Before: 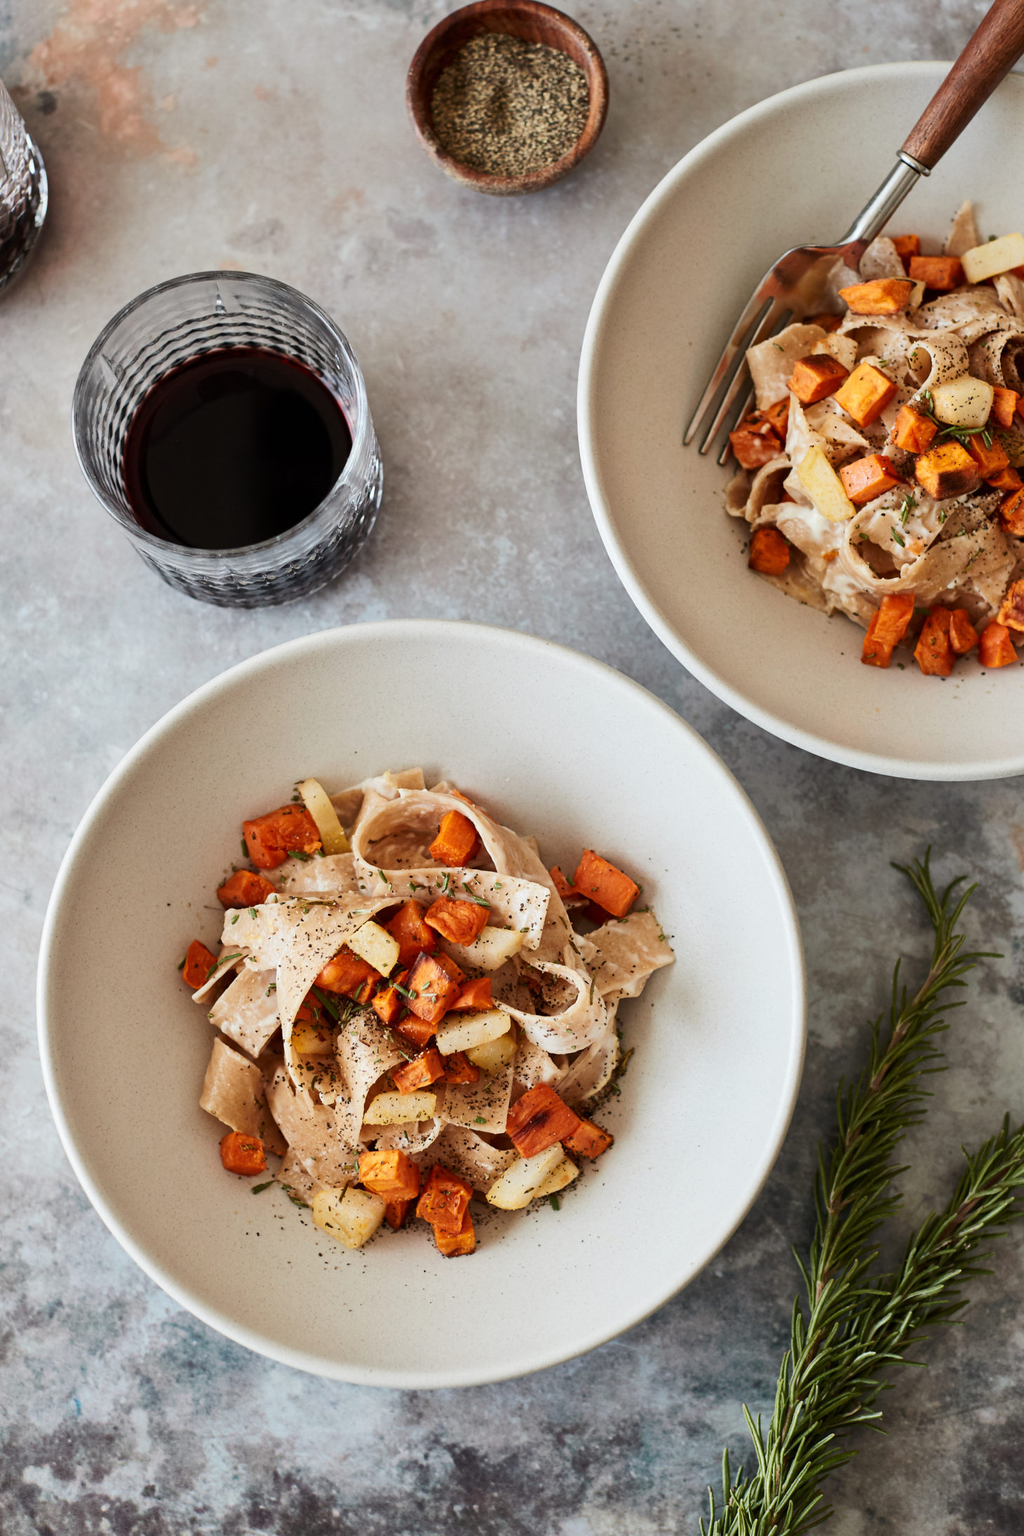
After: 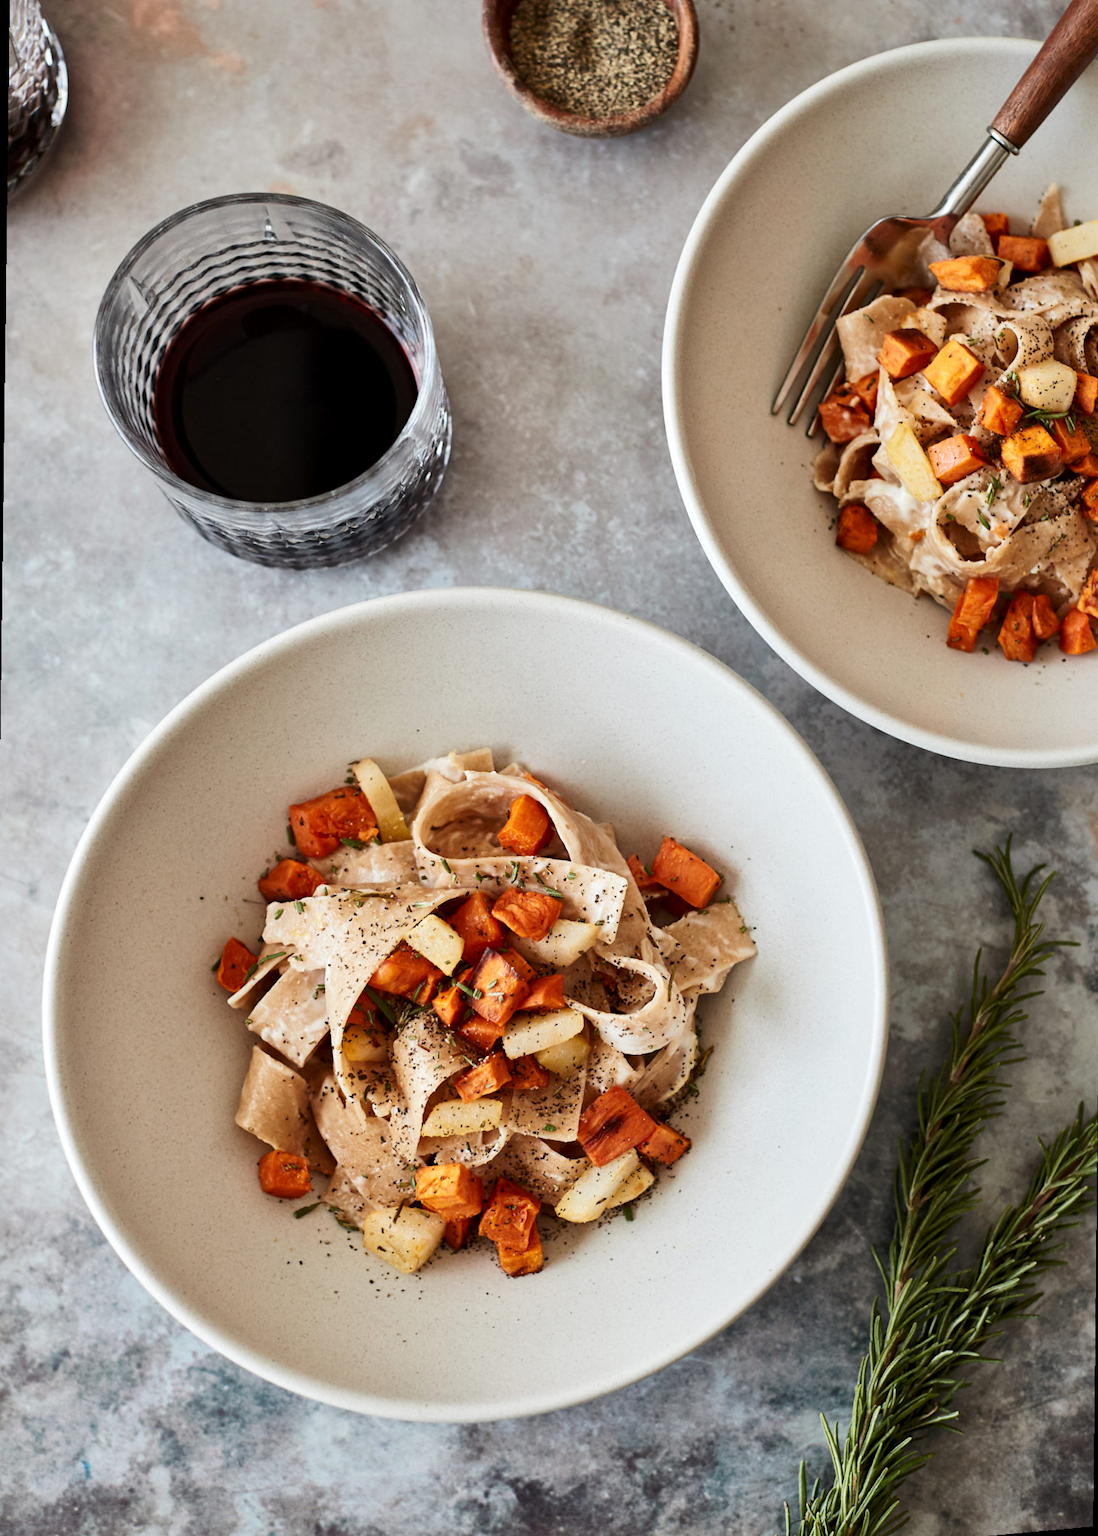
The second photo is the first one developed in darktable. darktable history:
rotate and perspective: rotation 0.679°, lens shift (horizontal) 0.136, crop left 0.009, crop right 0.991, crop top 0.078, crop bottom 0.95
local contrast: mode bilateral grid, contrast 25, coarseness 50, detail 123%, midtone range 0.2
